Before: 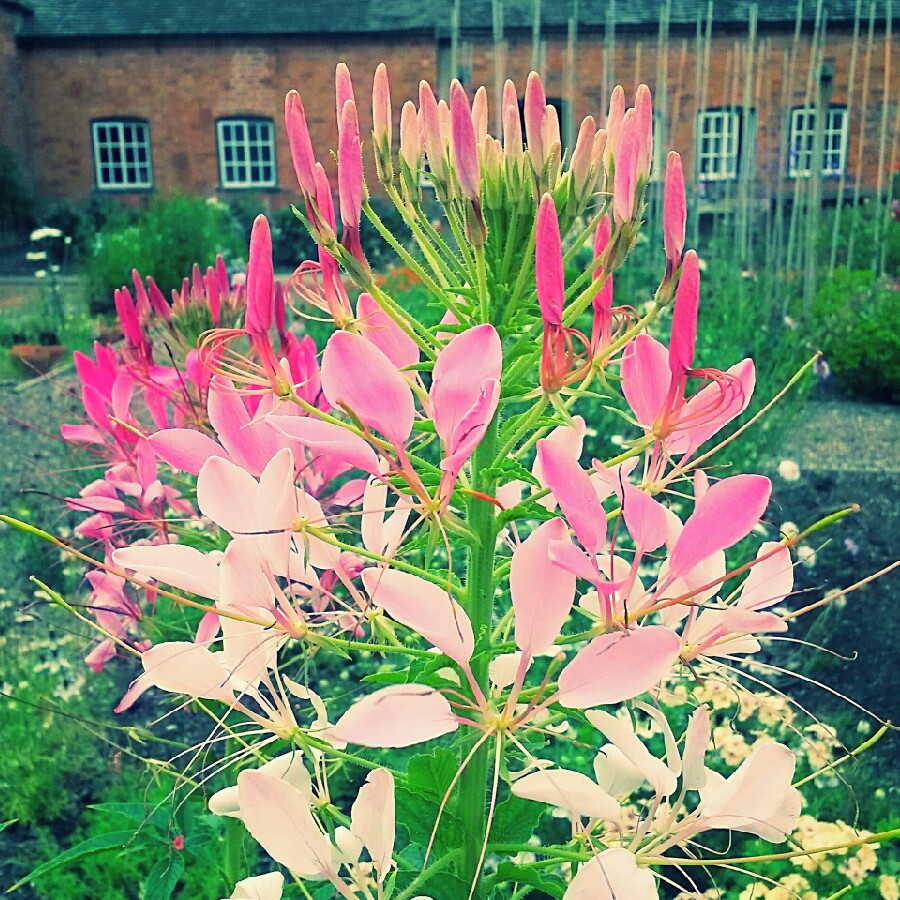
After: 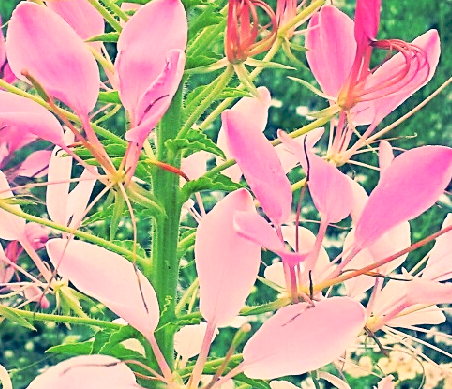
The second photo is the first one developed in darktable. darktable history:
tone curve: curves: ch0 [(0, 0) (0.003, 0.009) (0.011, 0.019) (0.025, 0.034) (0.044, 0.057) (0.069, 0.082) (0.1, 0.104) (0.136, 0.131) (0.177, 0.165) (0.224, 0.212) (0.277, 0.279) (0.335, 0.342) (0.399, 0.401) (0.468, 0.477) (0.543, 0.572) (0.623, 0.675) (0.709, 0.772) (0.801, 0.85) (0.898, 0.942) (1, 1)], preserve colors none
color correction: highlights a* 14.46, highlights b* 5.85, shadows a* -5.53, shadows b* -15.24, saturation 0.85
crop: left 35.03%, top 36.625%, right 14.663%, bottom 20.057%
